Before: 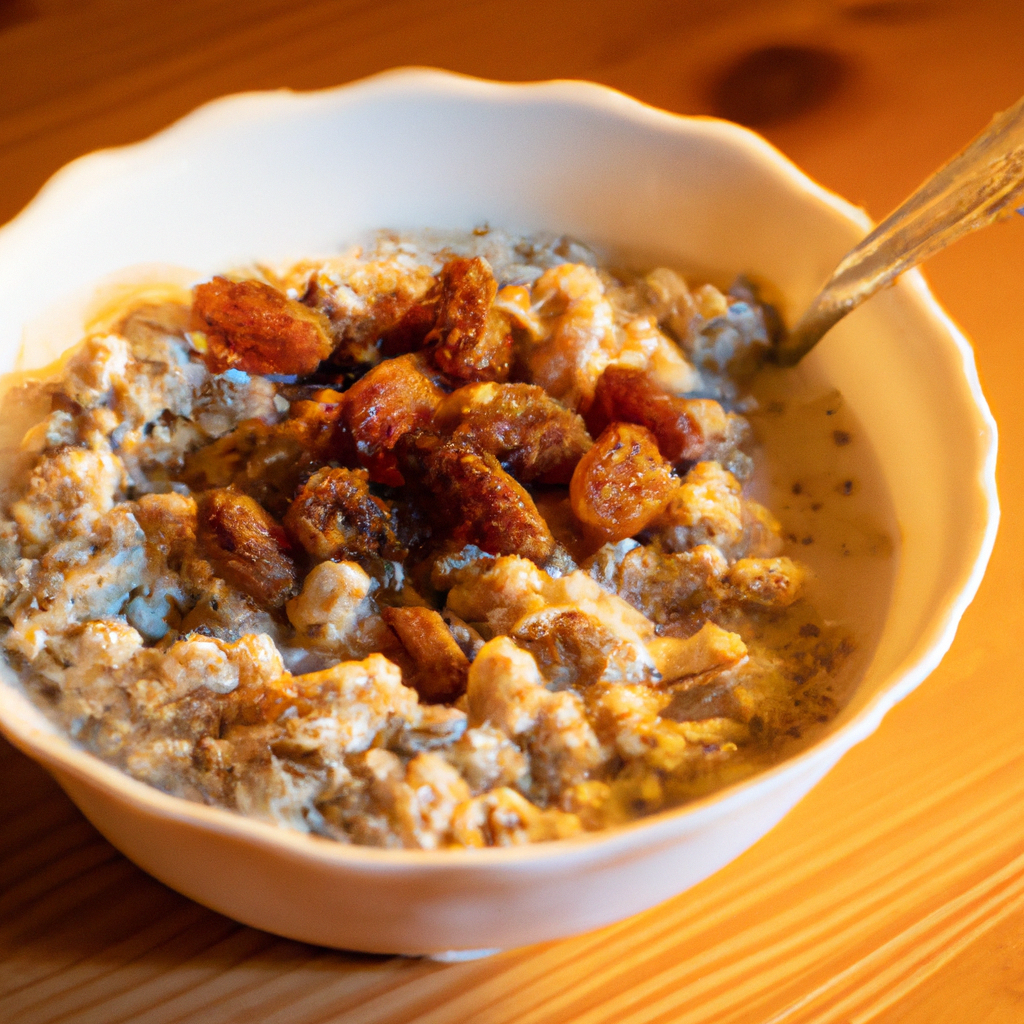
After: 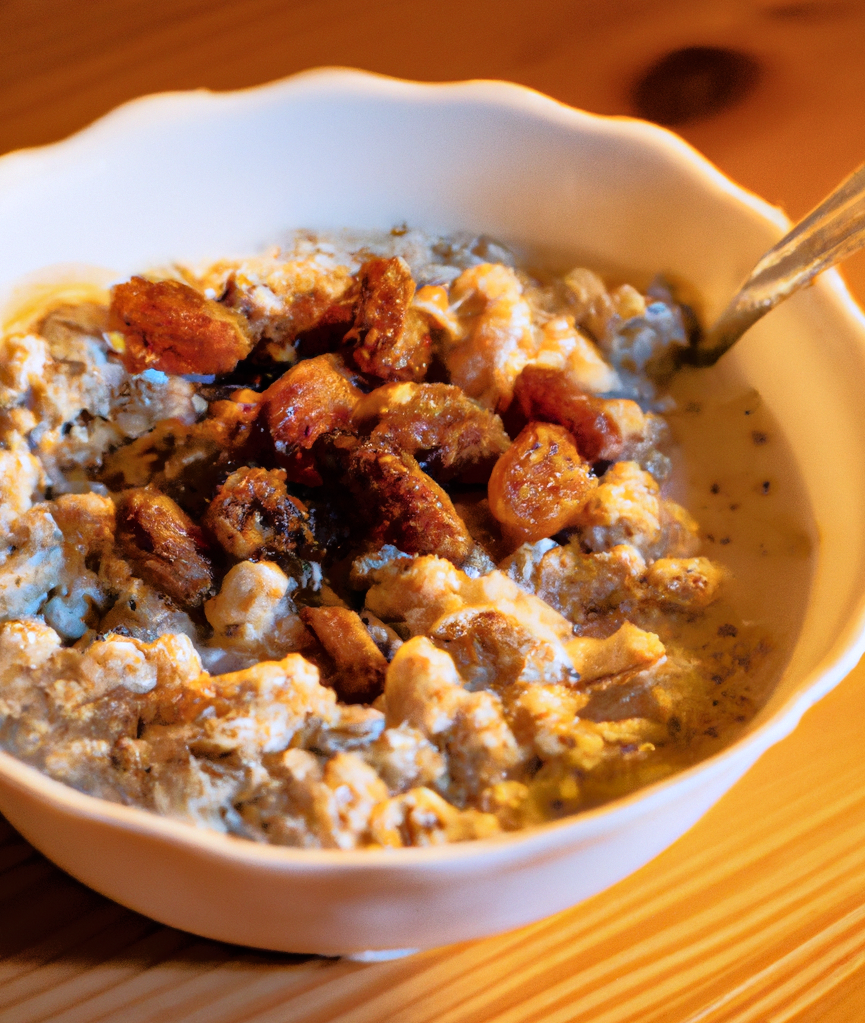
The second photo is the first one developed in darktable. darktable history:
crop: left 8.014%, right 7.506%
color calibration: illuminant as shot in camera, x 0.358, y 0.373, temperature 4628.91 K
shadows and highlights: soften with gaussian
tone equalizer: -8 EV -1.8 EV, -7 EV -1.17 EV, -6 EV -1.59 EV, edges refinement/feathering 500, mask exposure compensation -1.57 EV, preserve details no
